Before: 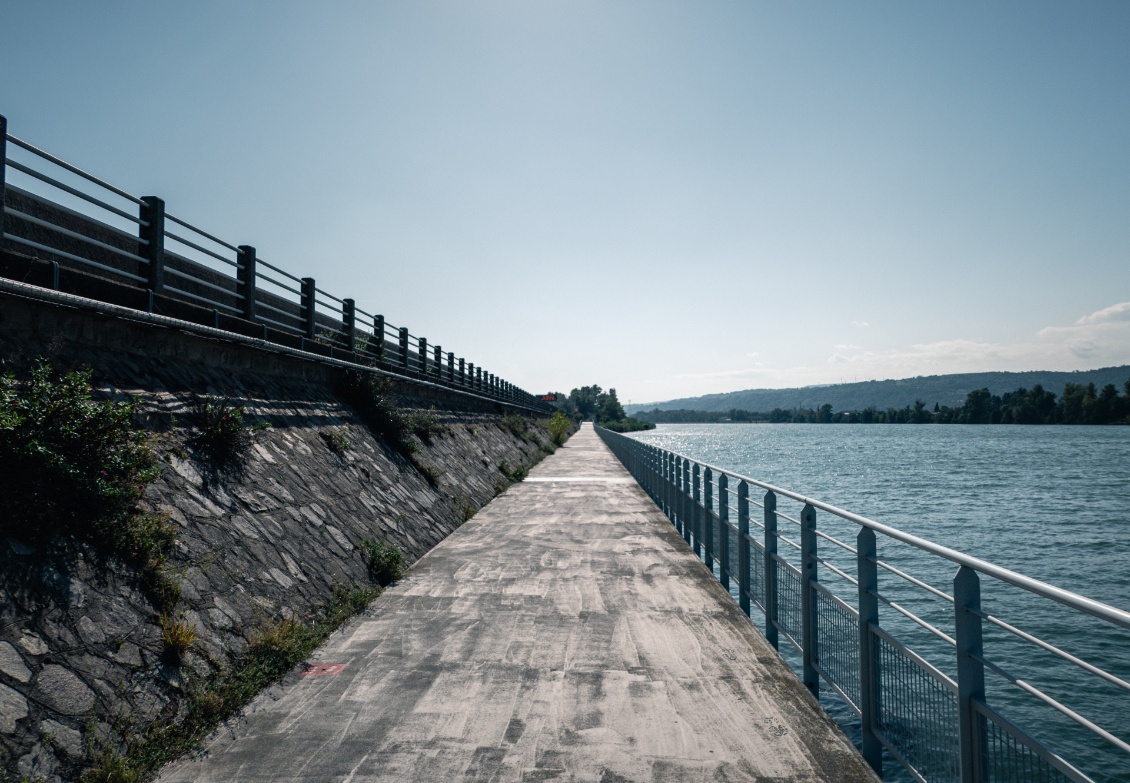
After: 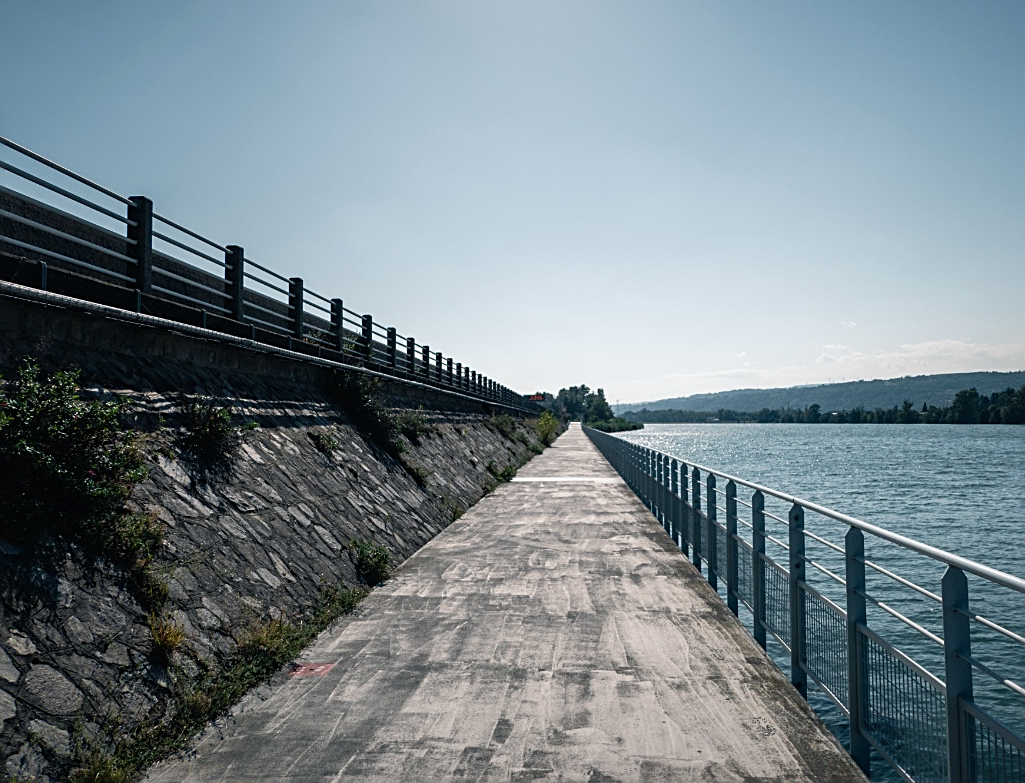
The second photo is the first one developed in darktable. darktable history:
sharpen: on, module defaults
crop and rotate: left 1.088%, right 8.161%
tone equalizer: mask exposure compensation -0.501 EV
